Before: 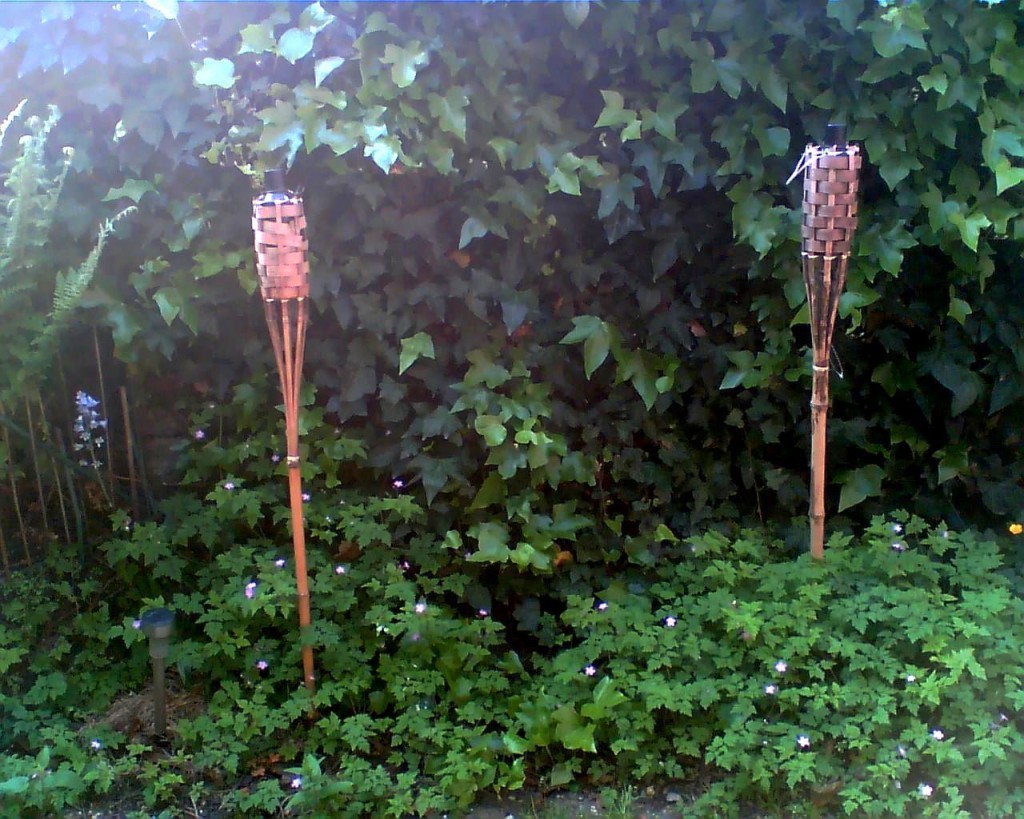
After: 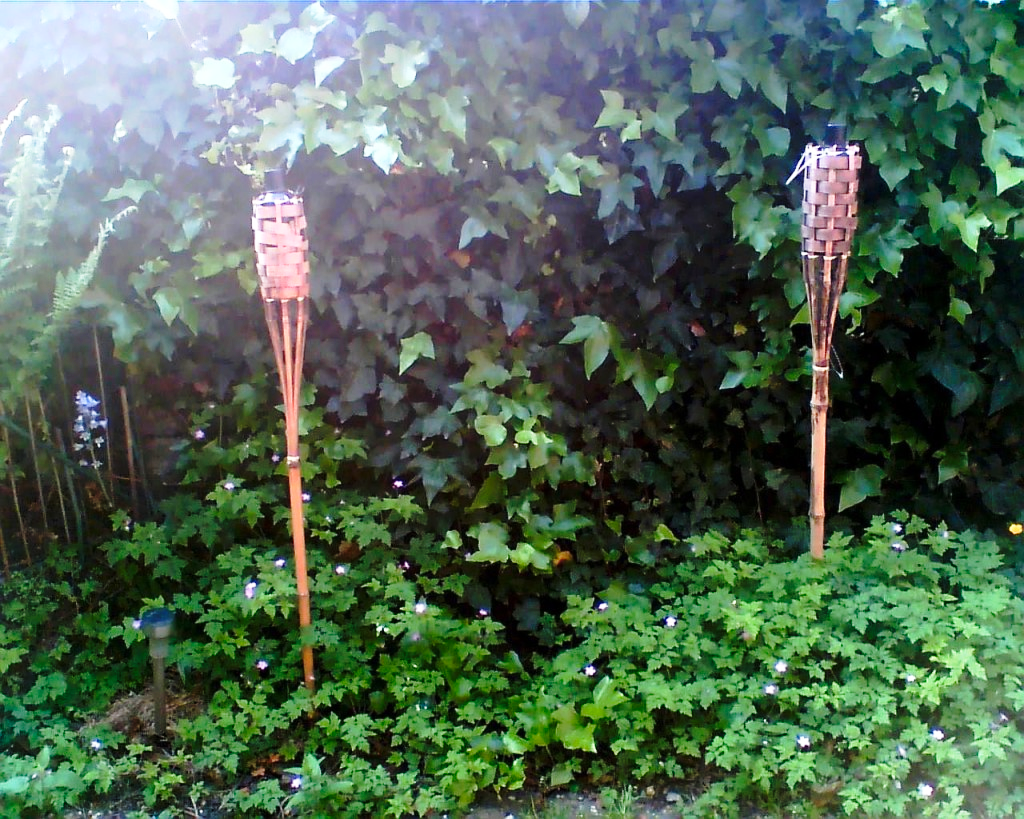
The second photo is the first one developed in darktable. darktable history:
base curve: curves: ch0 [(0, 0) (0.028, 0.03) (0.121, 0.232) (0.46, 0.748) (0.859, 0.968) (1, 1)], preserve colors none
